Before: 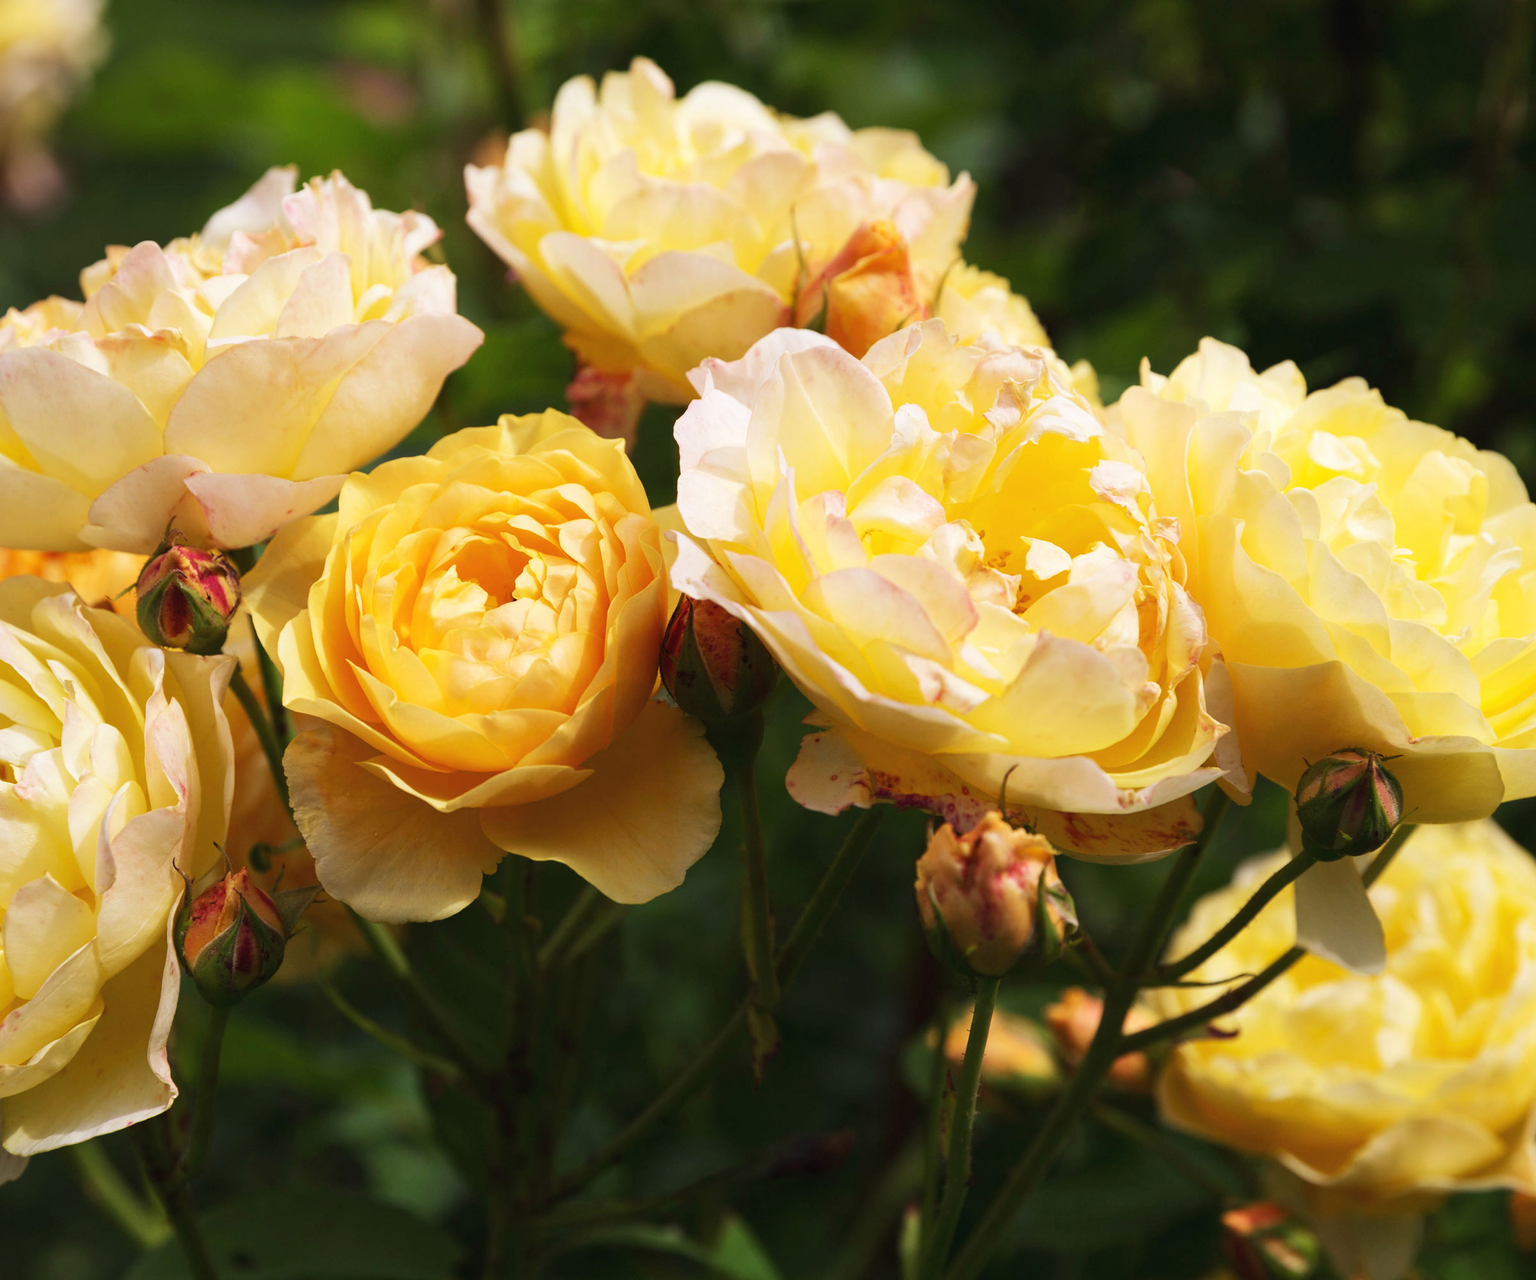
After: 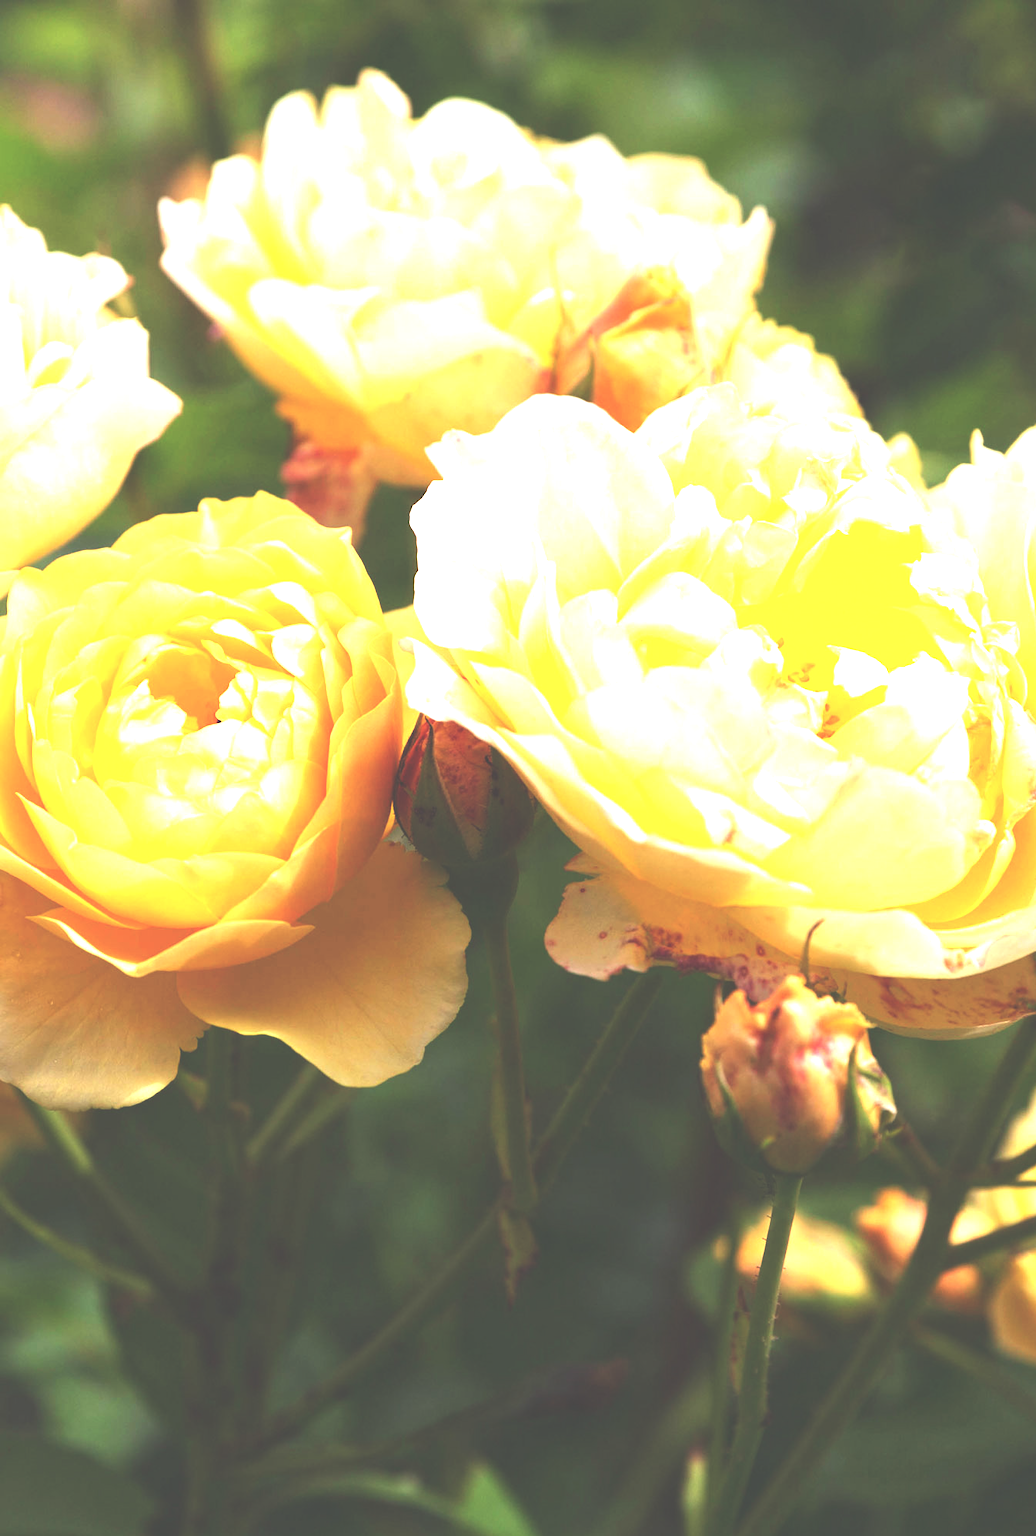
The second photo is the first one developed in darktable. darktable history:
crop: left 21.674%, right 22.086%
exposure: black level correction -0.023, exposure 1.397 EV, compensate highlight preservation false
tone equalizer: on, module defaults
